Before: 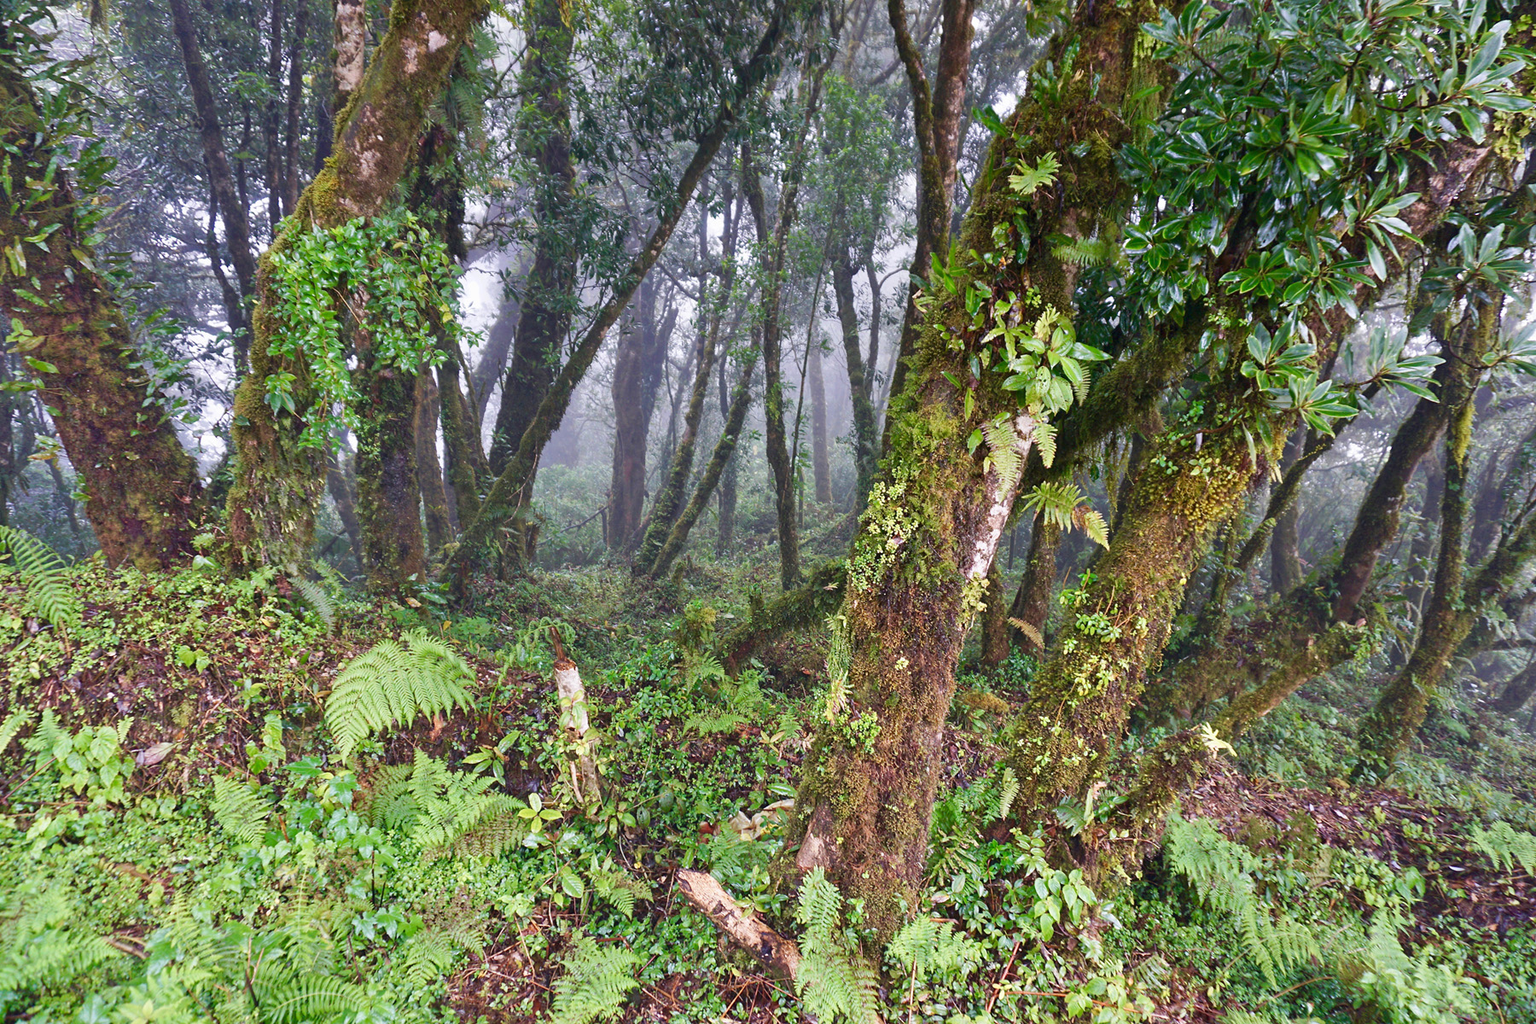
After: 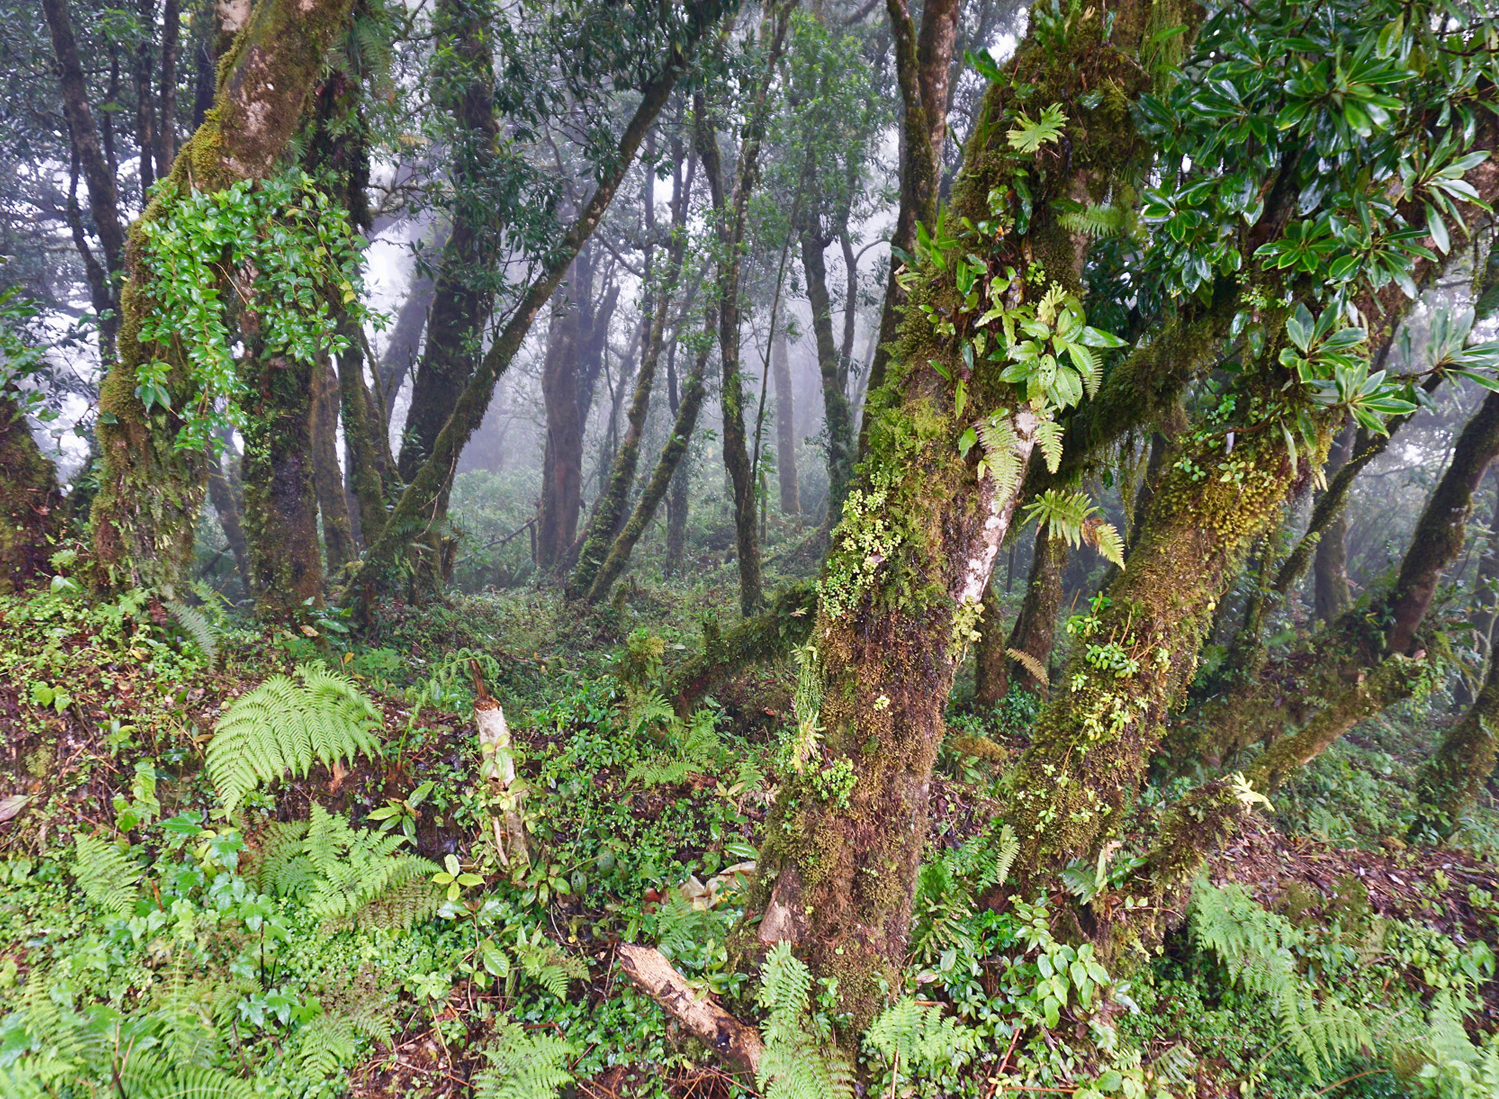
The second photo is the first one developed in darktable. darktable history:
crop: left 9.766%, top 6.297%, right 6.919%, bottom 2.11%
